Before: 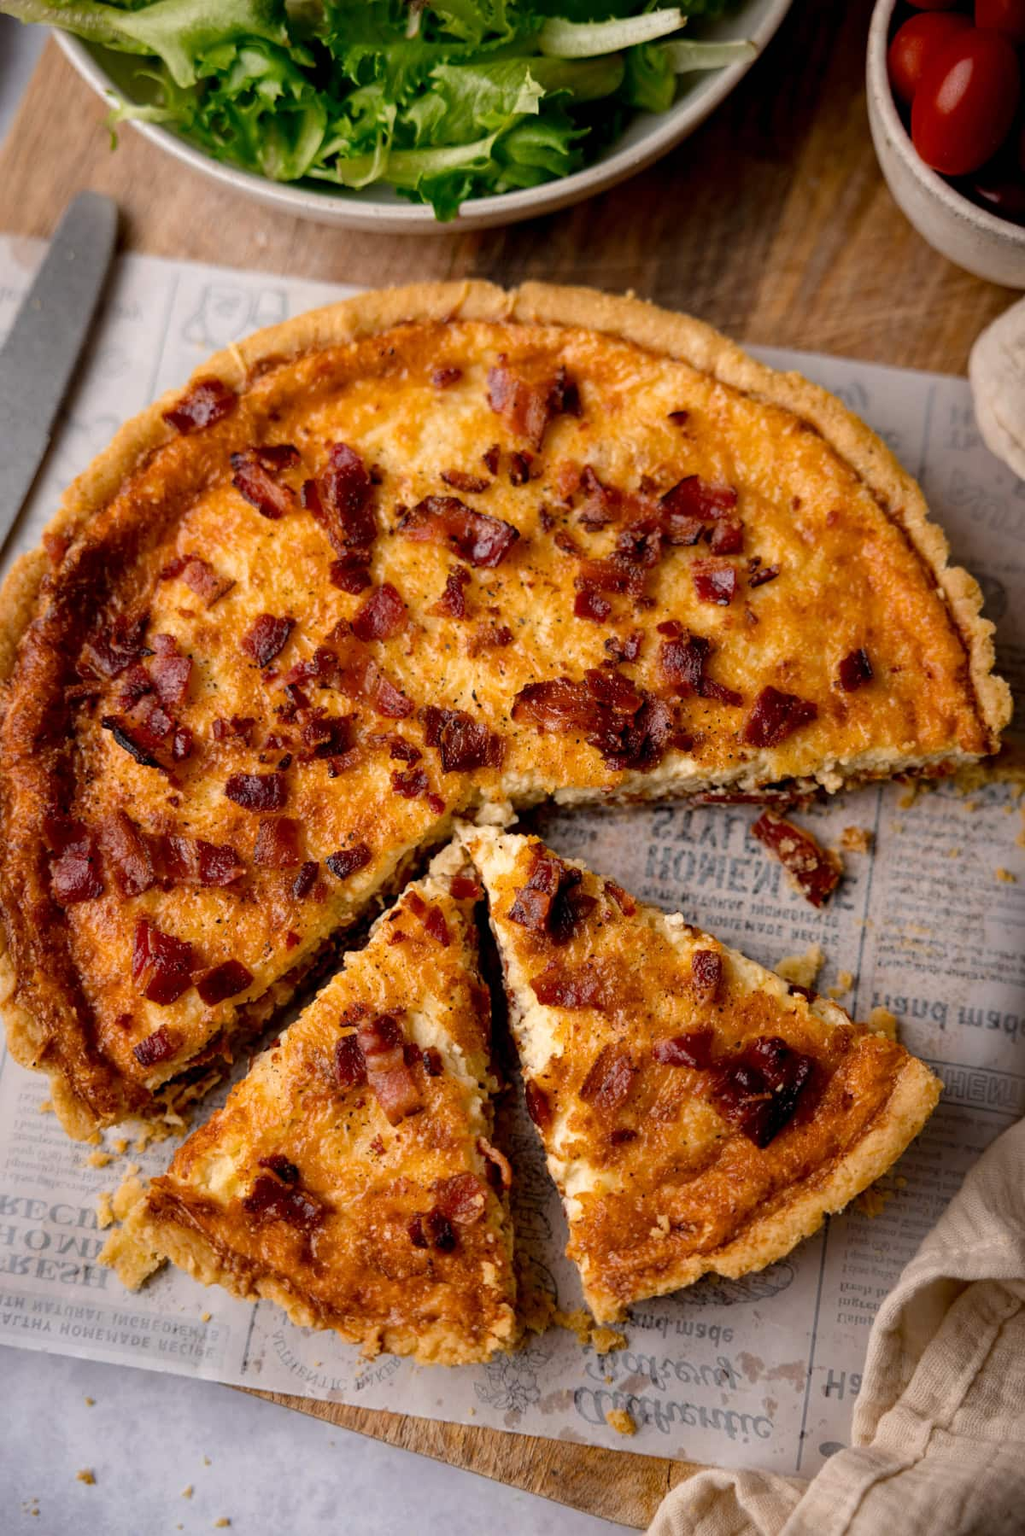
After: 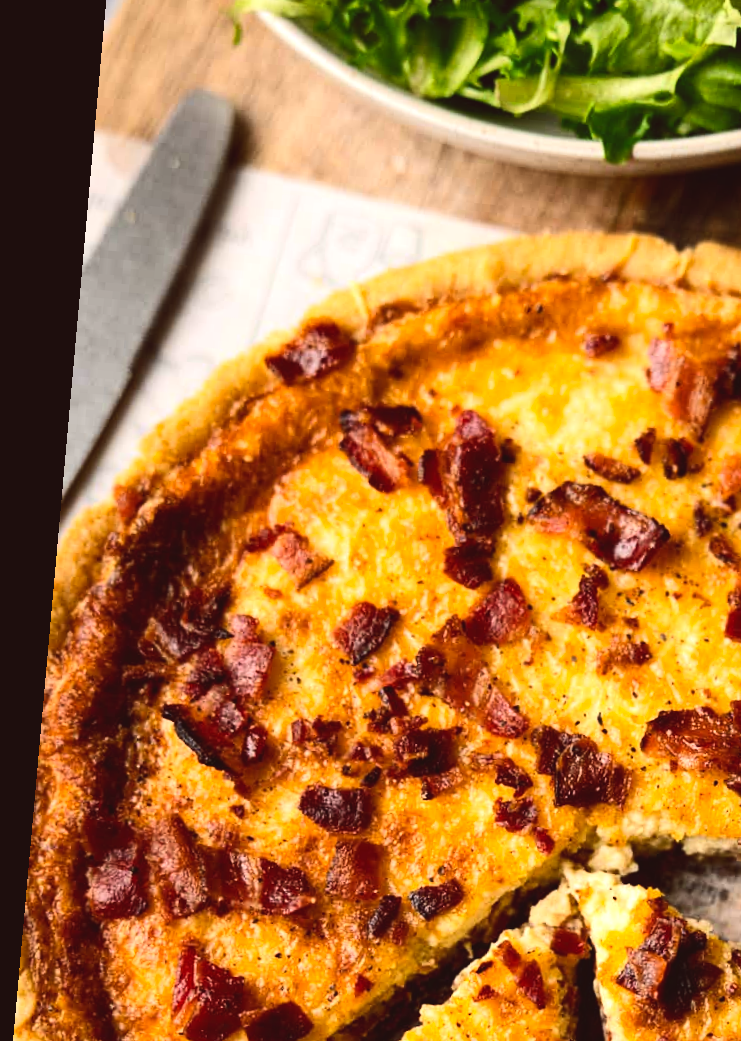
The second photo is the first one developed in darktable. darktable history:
color balance: lift [1.005, 1.002, 0.998, 0.998], gamma [1, 1.021, 1.02, 0.979], gain [0.923, 1.066, 1.056, 0.934]
tone equalizer: -8 EV -0.75 EV, -7 EV -0.7 EV, -6 EV -0.6 EV, -5 EV -0.4 EV, -3 EV 0.4 EV, -2 EV 0.6 EV, -1 EV 0.7 EV, +0 EV 0.75 EV, edges refinement/feathering 500, mask exposure compensation -1.57 EV, preserve details no
rotate and perspective: rotation 5.12°, automatic cropping off
crop and rotate: left 3.047%, top 7.509%, right 42.236%, bottom 37.598%
white balance: red 0.967, blue 1.049
contrast brightness saturation: contrast 0.2, brightness 0.15, saturation 0.14
